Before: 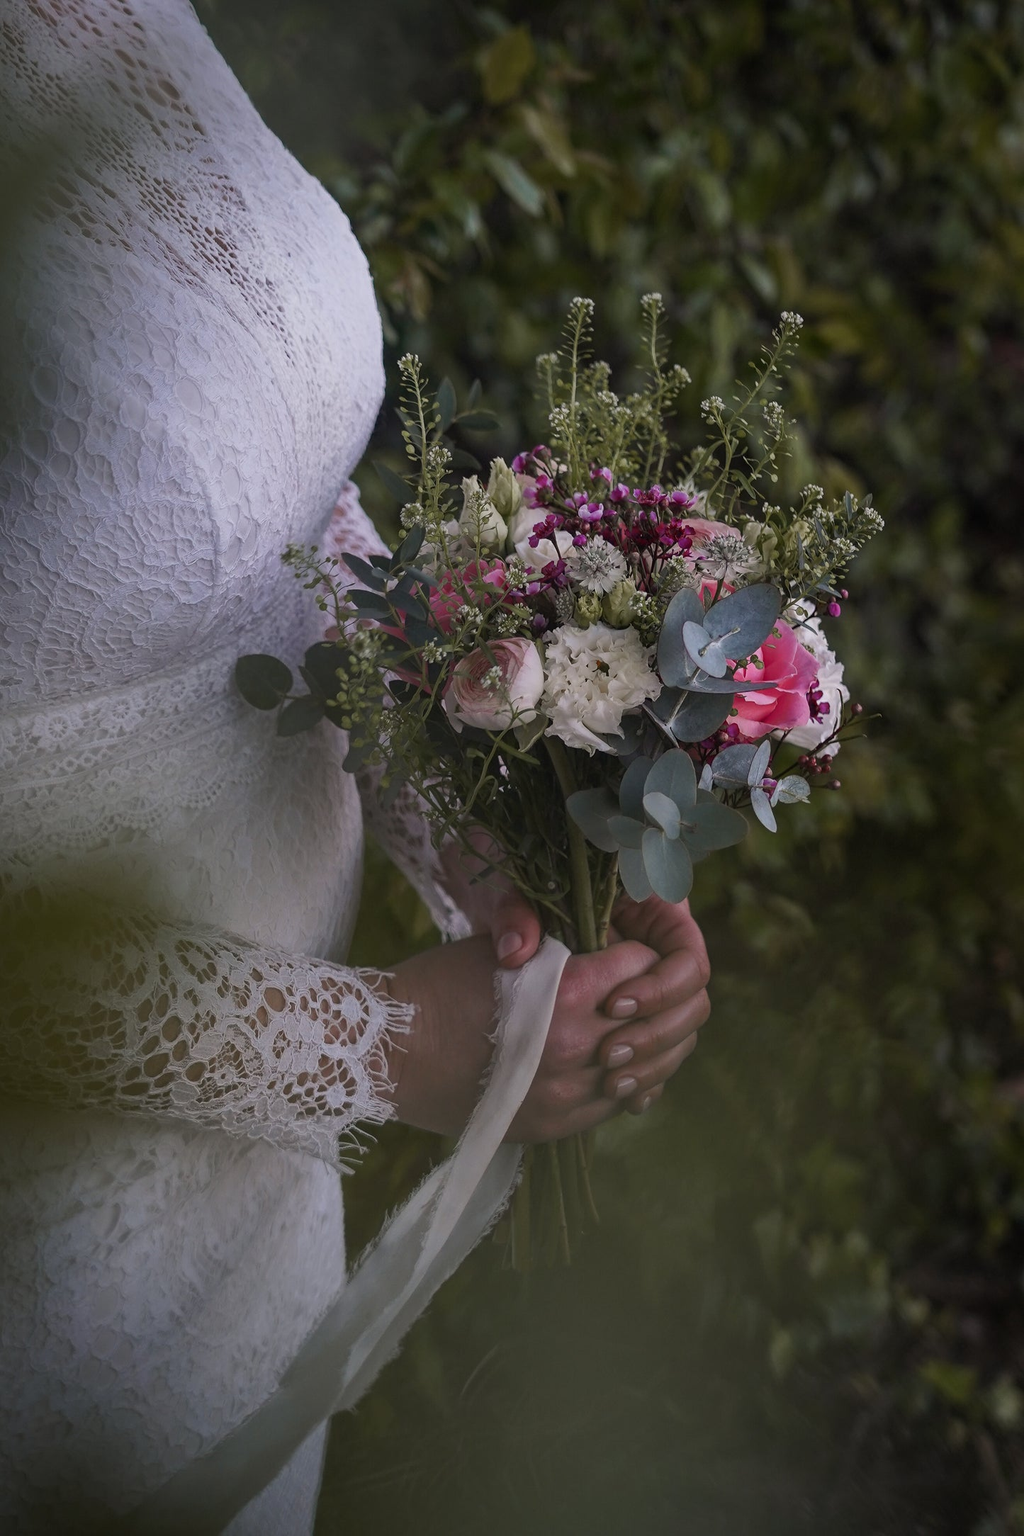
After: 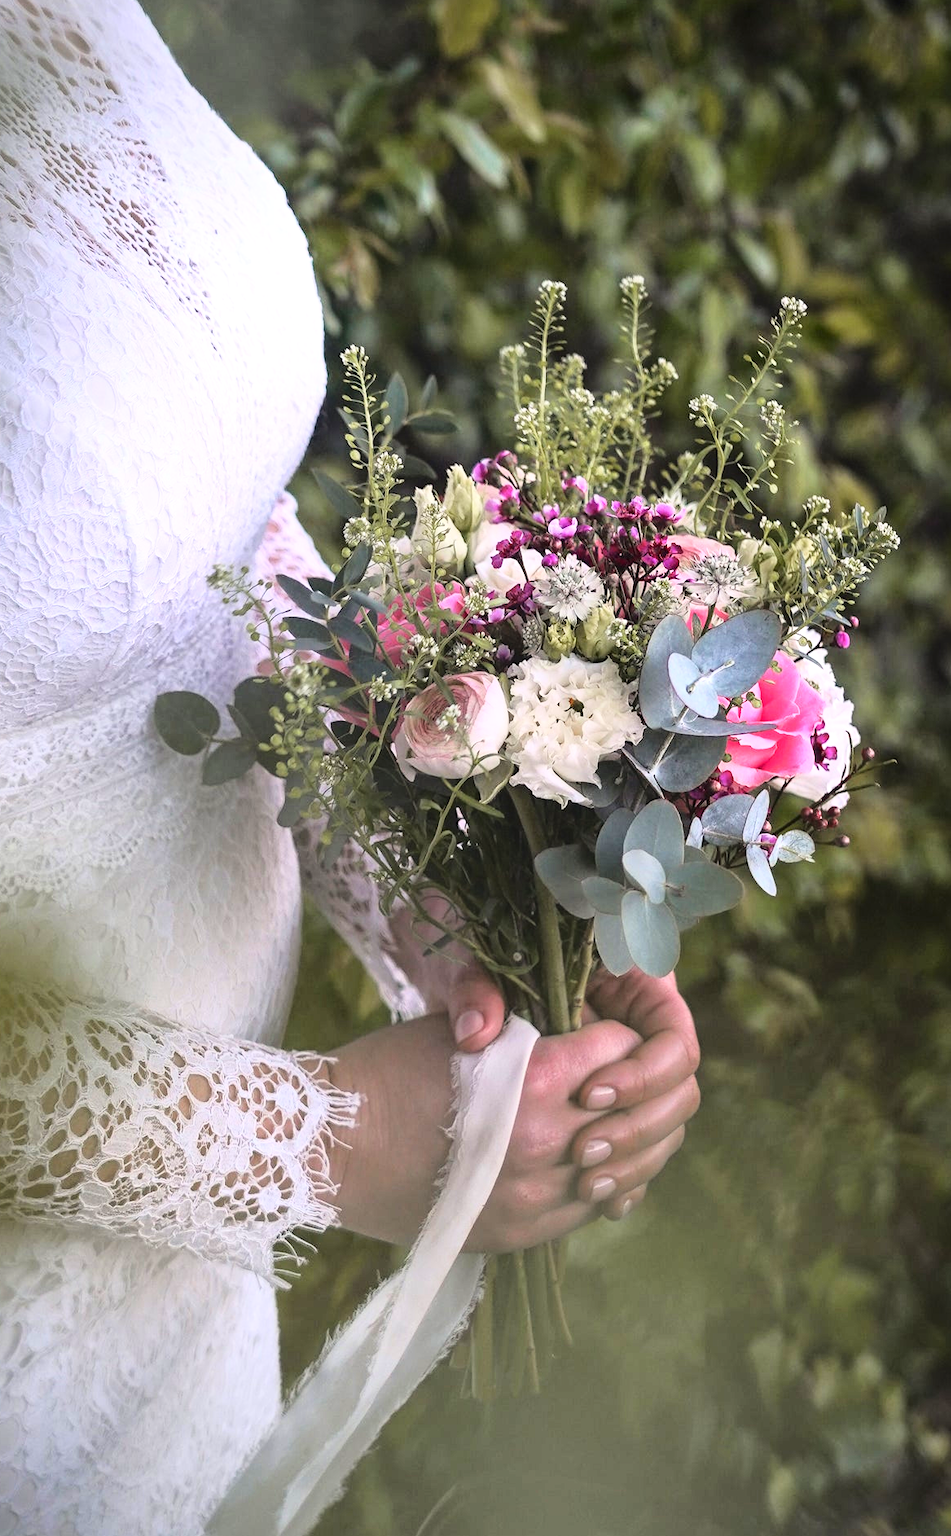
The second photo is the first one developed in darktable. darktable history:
crop: left 9.929%, top 3.475%, right 9.188%, bottom 9.529%
exposure: exposure 1 EV, compensate highlight preservation false
base curve: curves: ch0 [(0, 0) (0.028, 0.03) (0.121, 0.232) (0.46, 0.748) (0.859, 0.968) (1, 1)]
